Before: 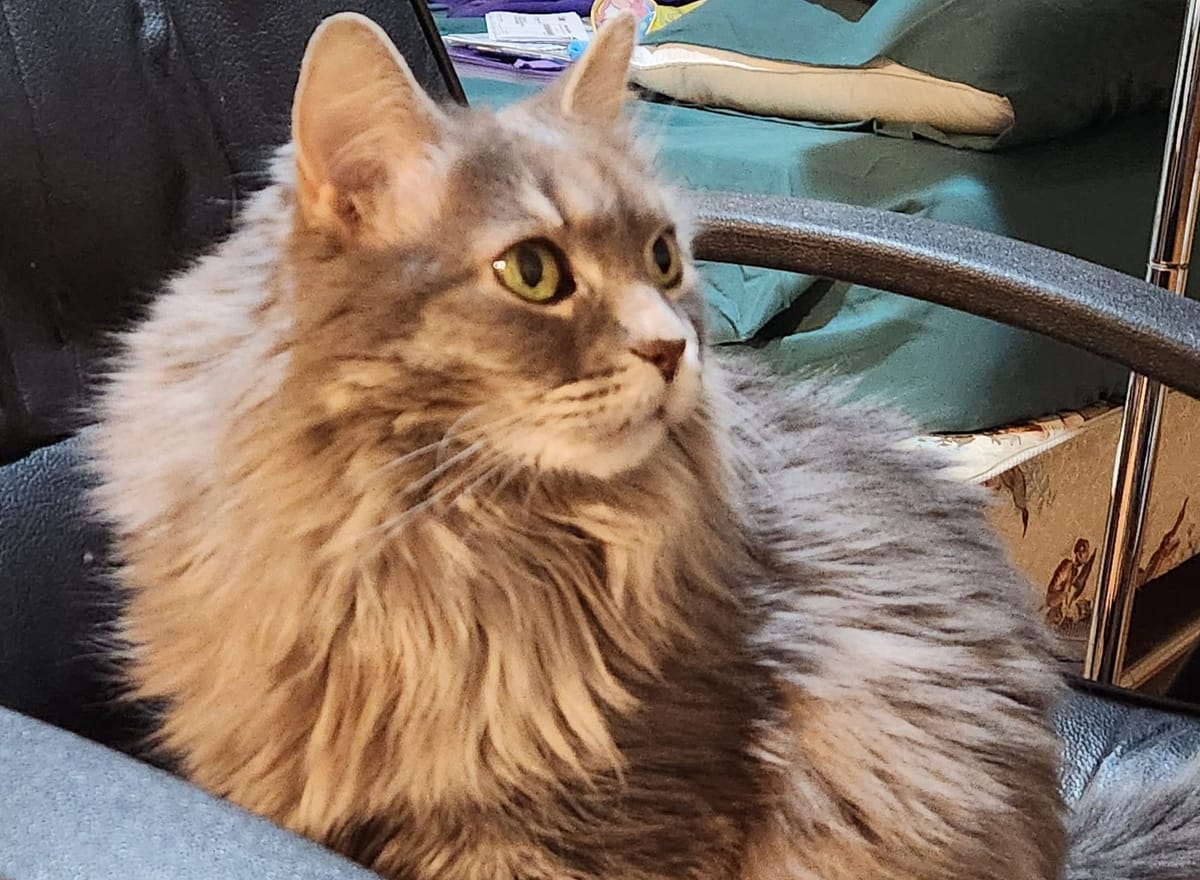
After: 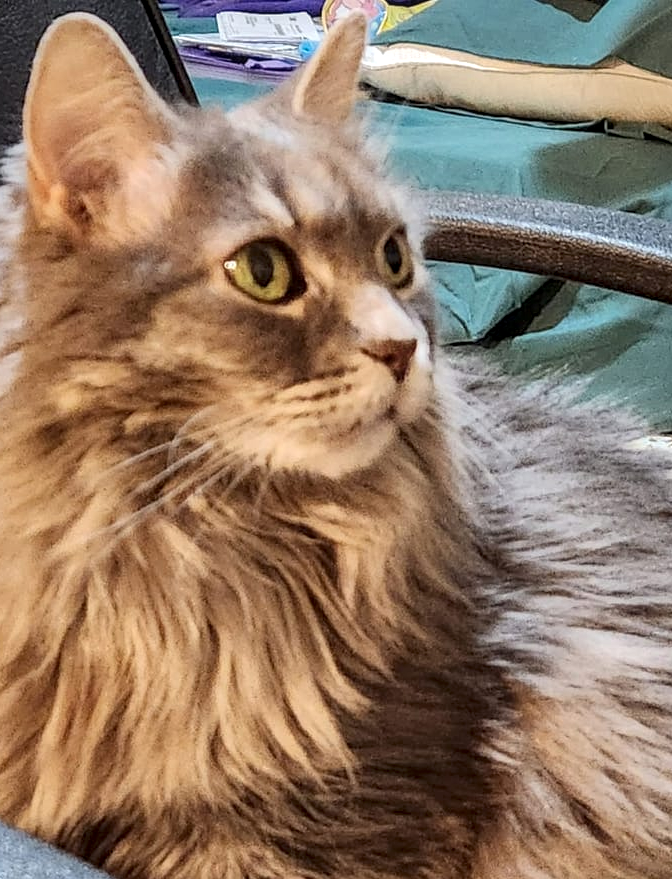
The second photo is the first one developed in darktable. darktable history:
local contrast: detail 130%
crop and rotate: left 22.444%, right 21.531%
color zones: curves: ch0 [(0, 0.5) (0.143, 0.5) (0.286, 0.5) (0.429, 0.5) (0.571, 0.5) (0.714, 0.476) (0.857, 0.5) (1, 0.5)]; ch2 [(0, 0.5) (0.143, 0.5) (0.286, 0.5) (0.429, 0.5) (0.571, 0.5) (0.714, 0.487) (0.857, 0.5) (1, 0.5)]
